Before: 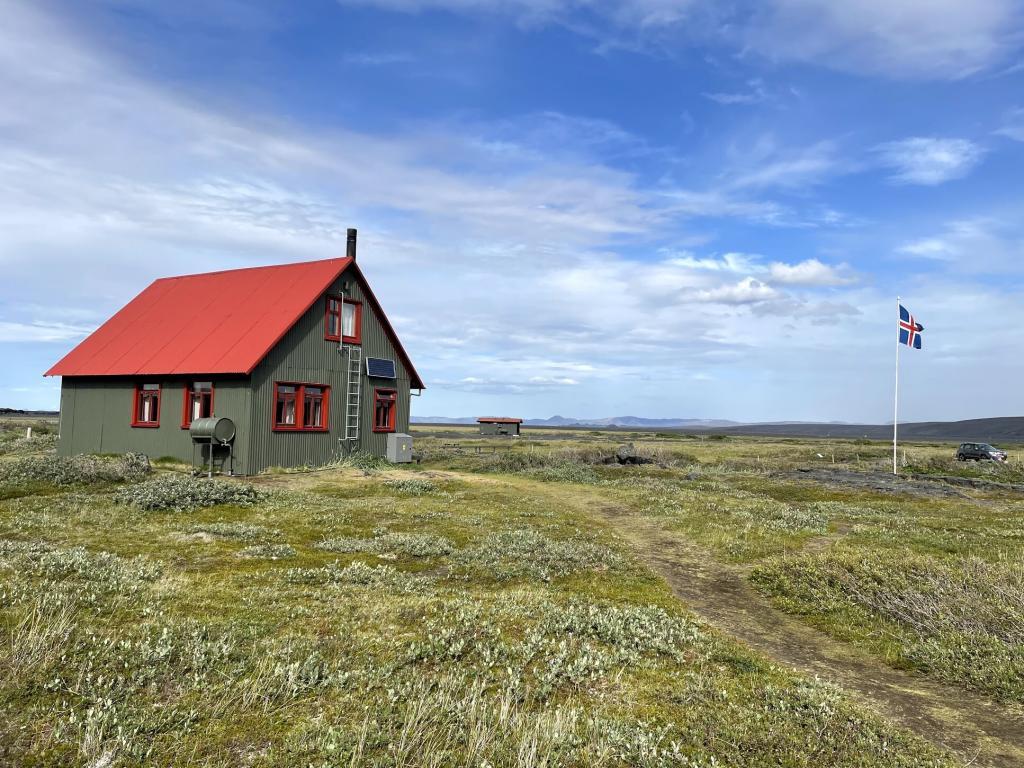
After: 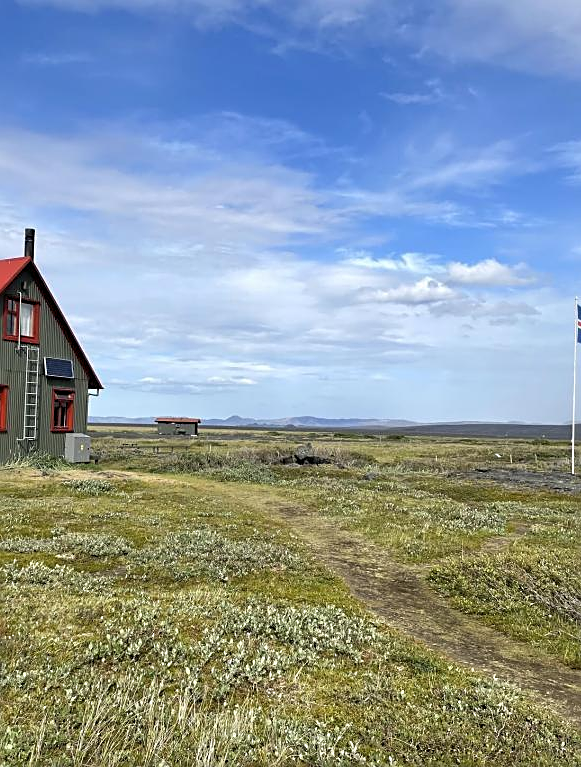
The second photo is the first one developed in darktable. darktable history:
color calibration: illuminant same as pipeline (D50), adaptation XYZ, x 0.345, y 0.358, temperature 5007.48 K
crop: left 31.513%, top 0.02%, right 11.708%
sharpen: on, module defaults
